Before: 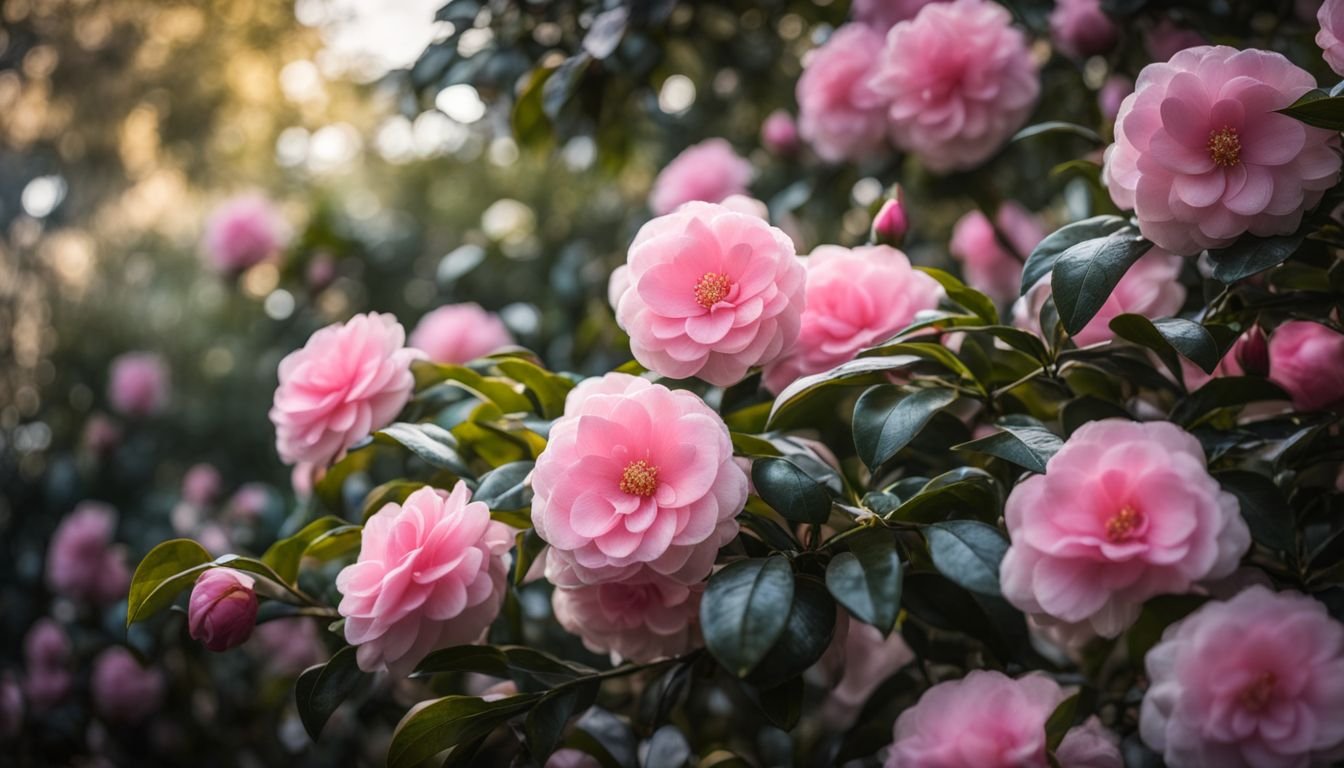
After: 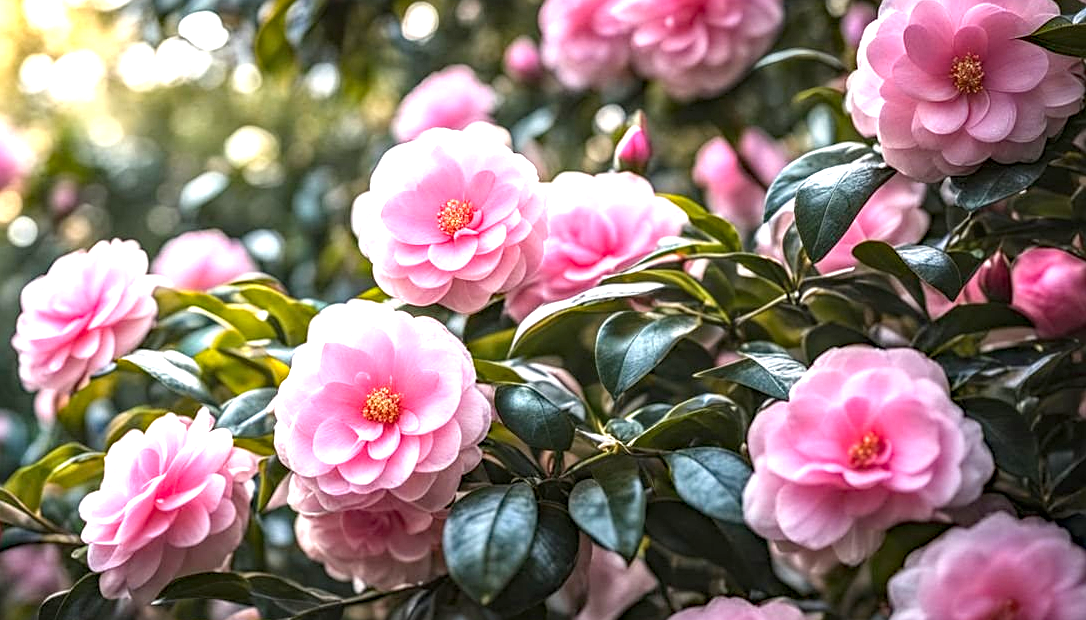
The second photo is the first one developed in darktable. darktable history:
sharpen: on, module defaults
haze removal: on, module defaults
local contrast: on, module defaults
crop: left 19.159%, top 9.58%, bottom 9.58%
exposure: black level correction 0, exposure 1.2 EV, compensate highlight preservation false
